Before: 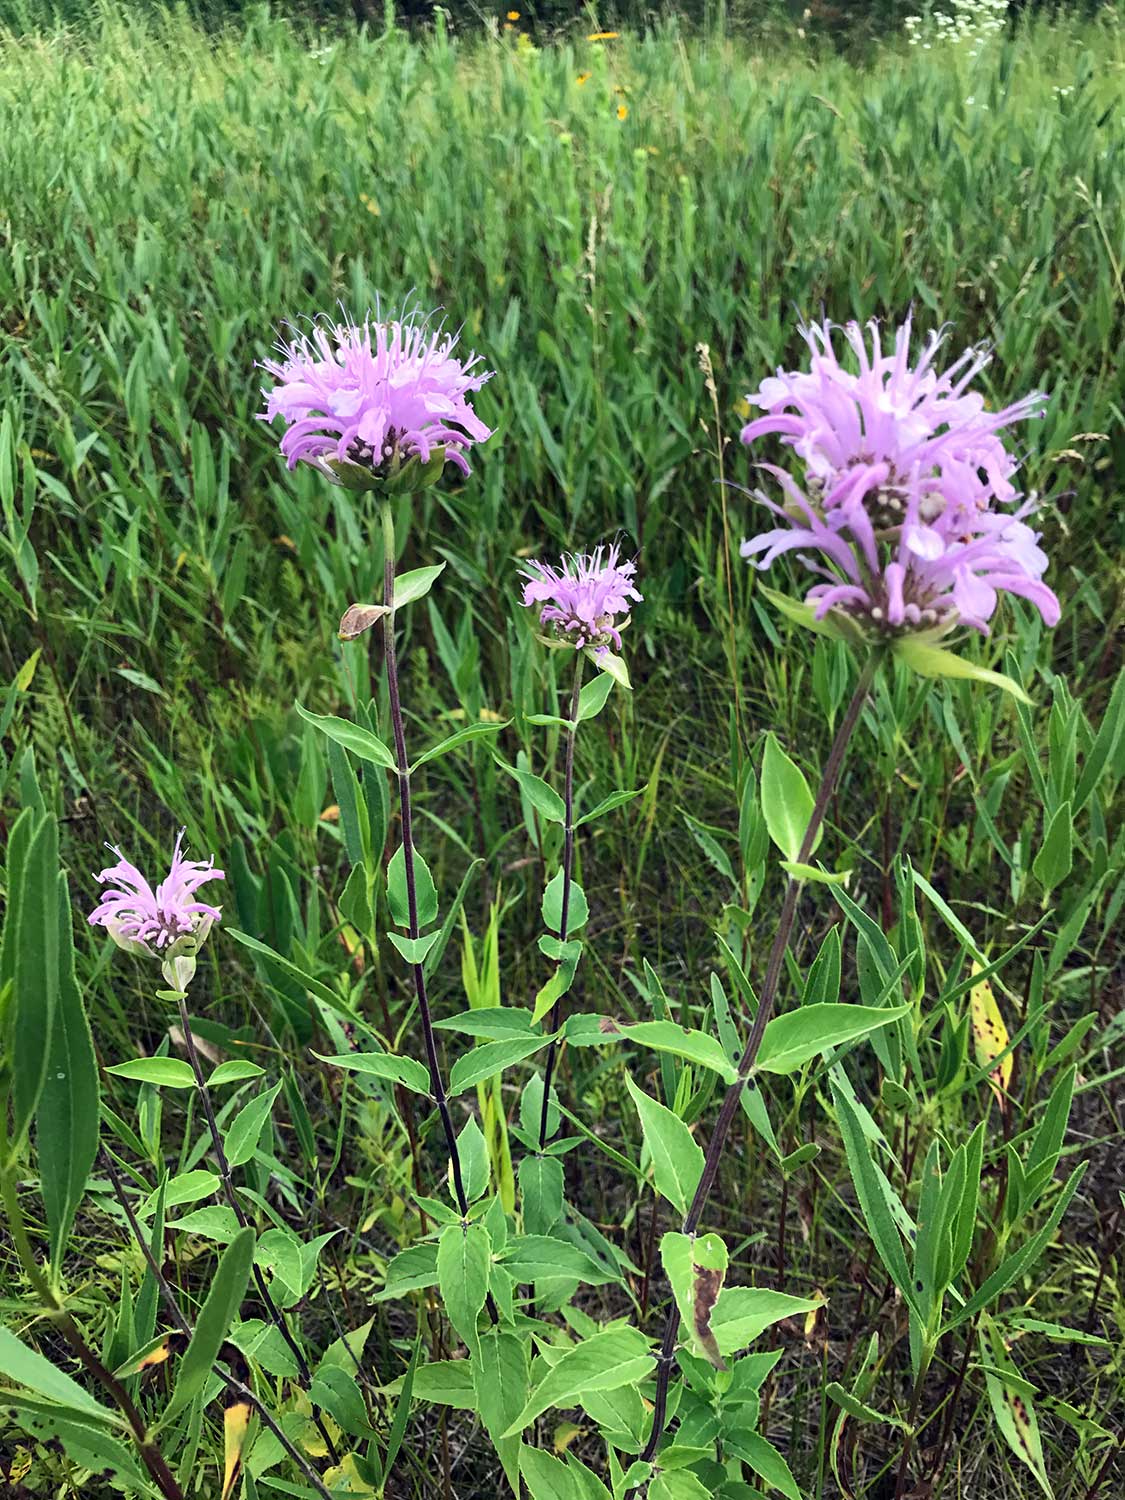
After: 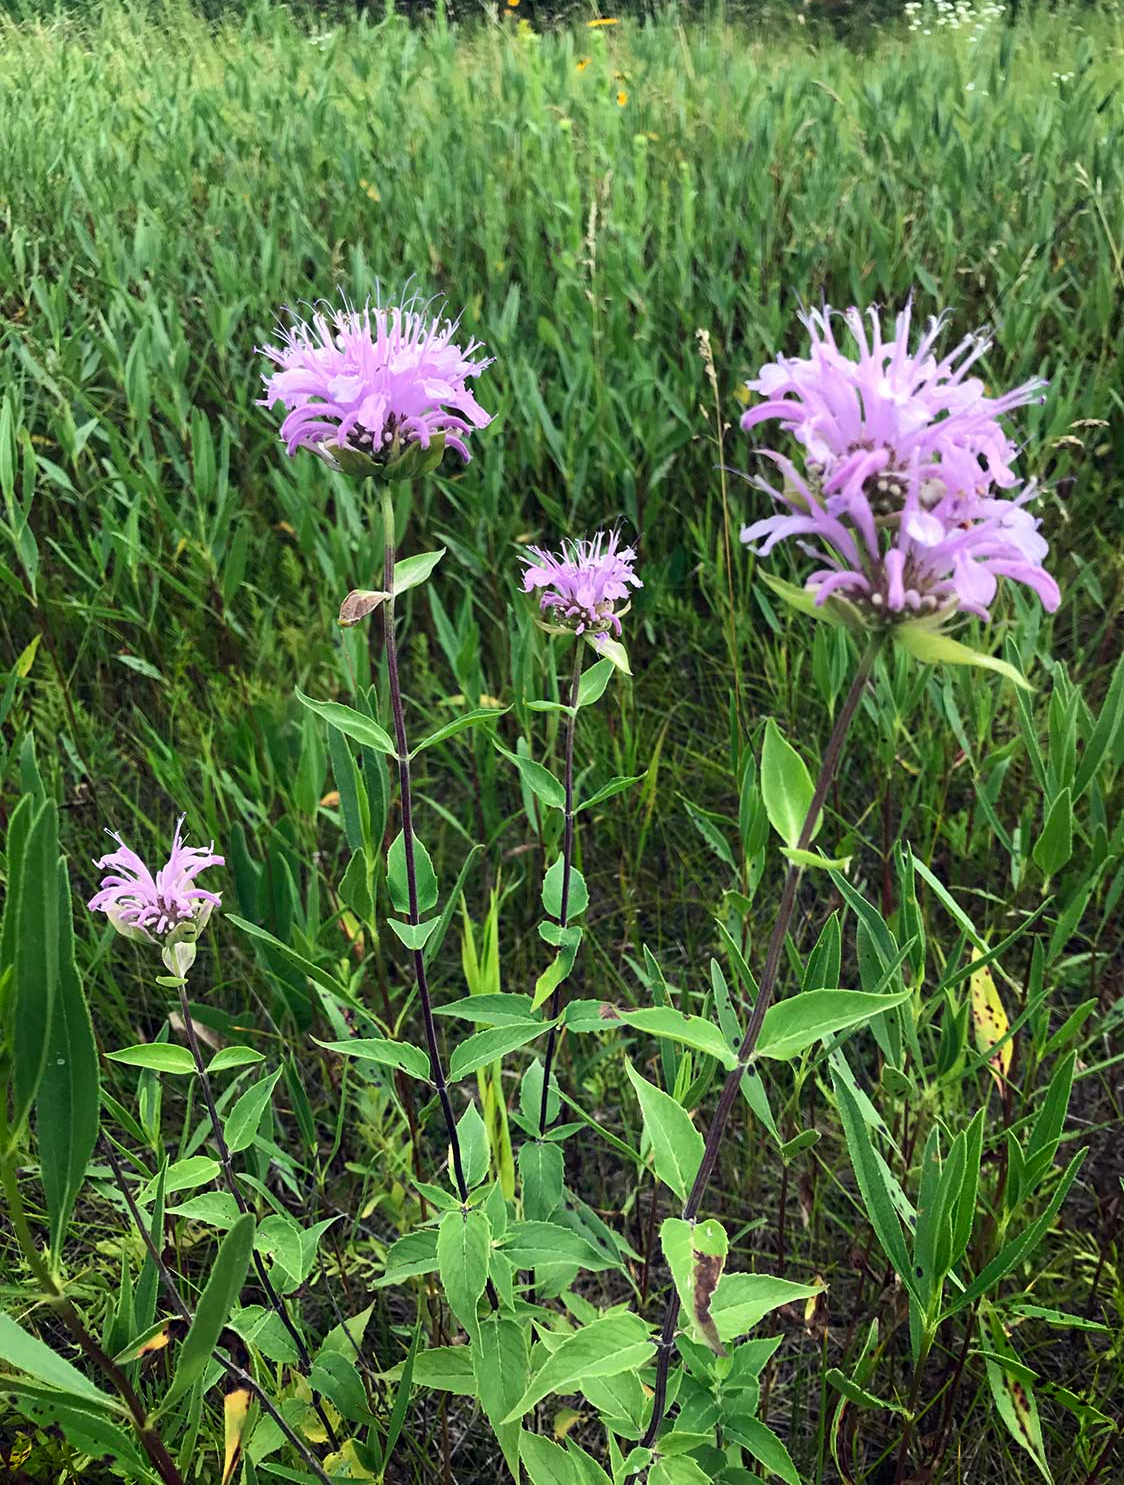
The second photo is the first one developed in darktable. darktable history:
crop: top 0.946%, right 0.065%
shadows and highlights: shadows -86.23, highlights -35.42, shadows color adjustment 97.68%, soften with gaussian
